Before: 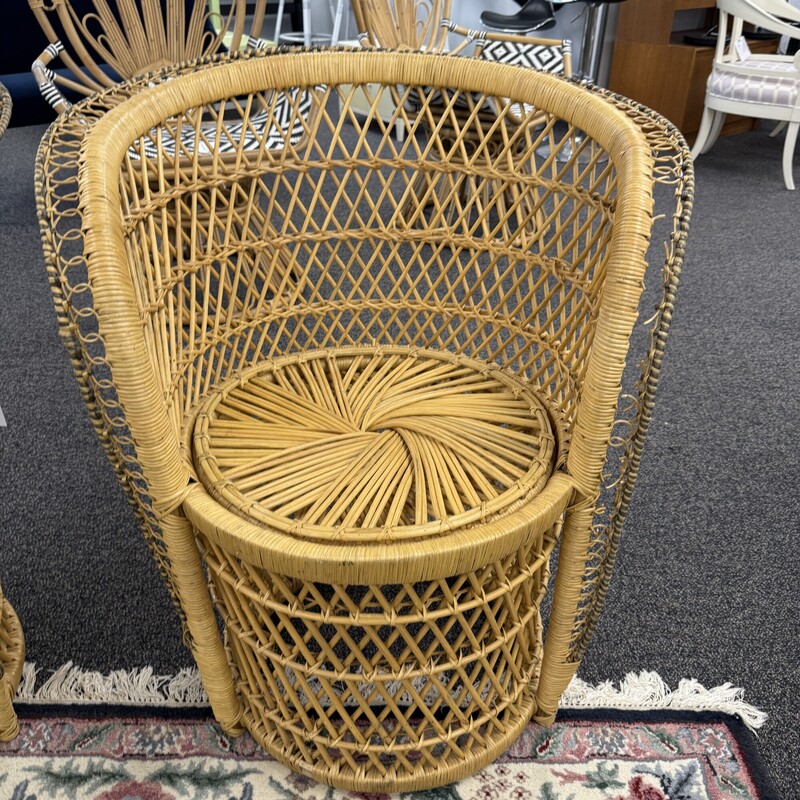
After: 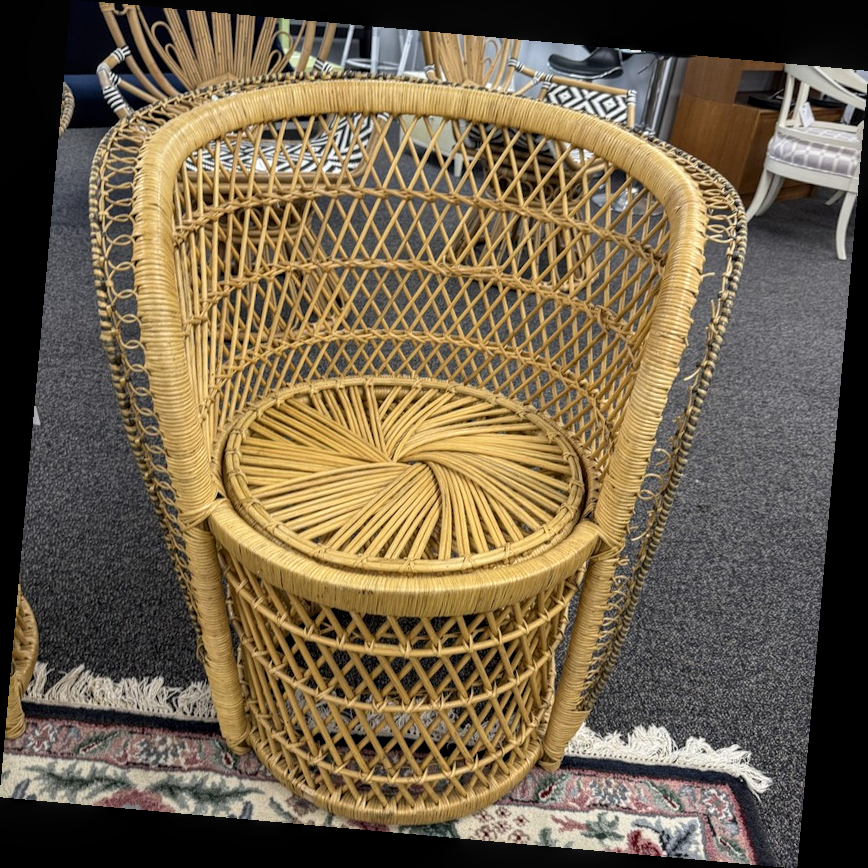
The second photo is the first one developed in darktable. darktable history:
rotate and perspective: rotation 5.12°, automatic cropping off
local contrast: on, module defaults
